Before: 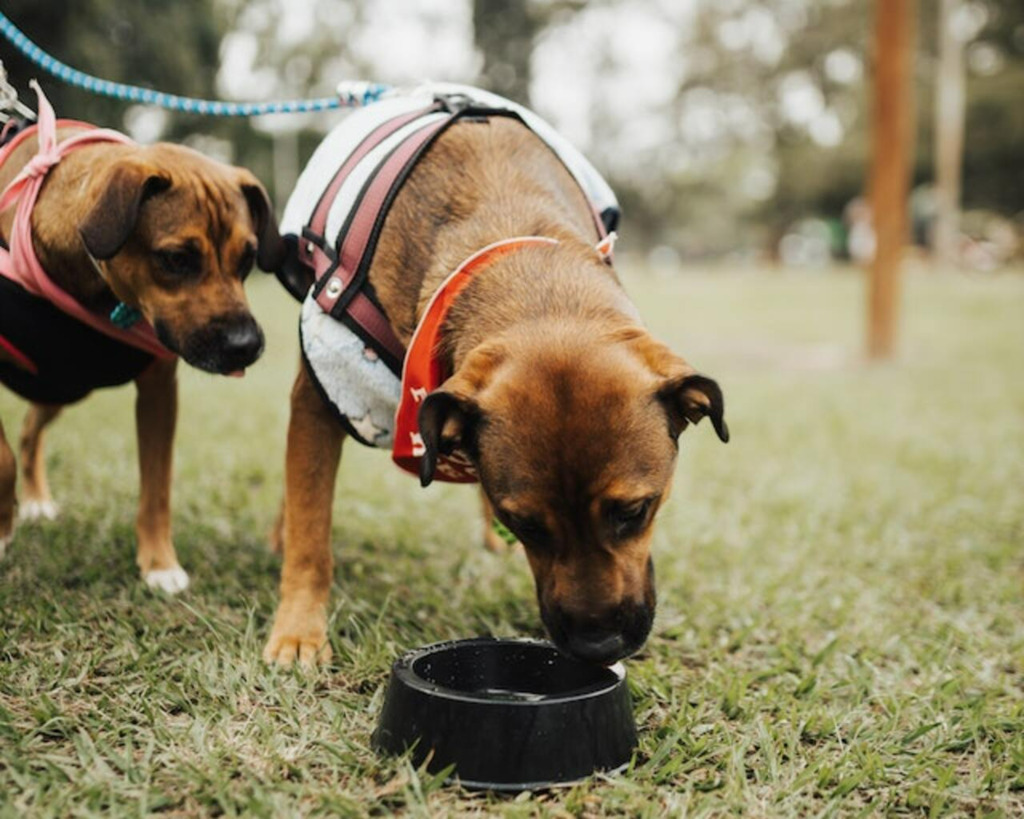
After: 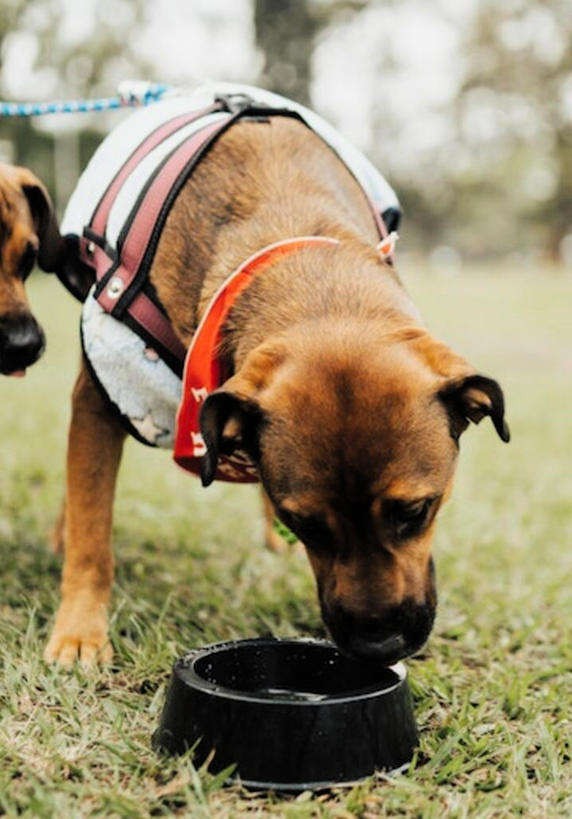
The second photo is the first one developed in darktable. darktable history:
filmic rgb: black relative exposure -12.11 EV, white relative exposure 2.81 EV, threshold 5.95 EV, target black luminance 0%, hardness 8, latitude 70.77%, contrast 1.137, highlights saturation mix 10.95%, shadows ↔ highlights balance -0.388%, enable highlight reconstruction true
contrast brightness saturation: contrast 0.031, brightness 0.067, saturation 0.132
crop: left 21.394%, right 22.671%
